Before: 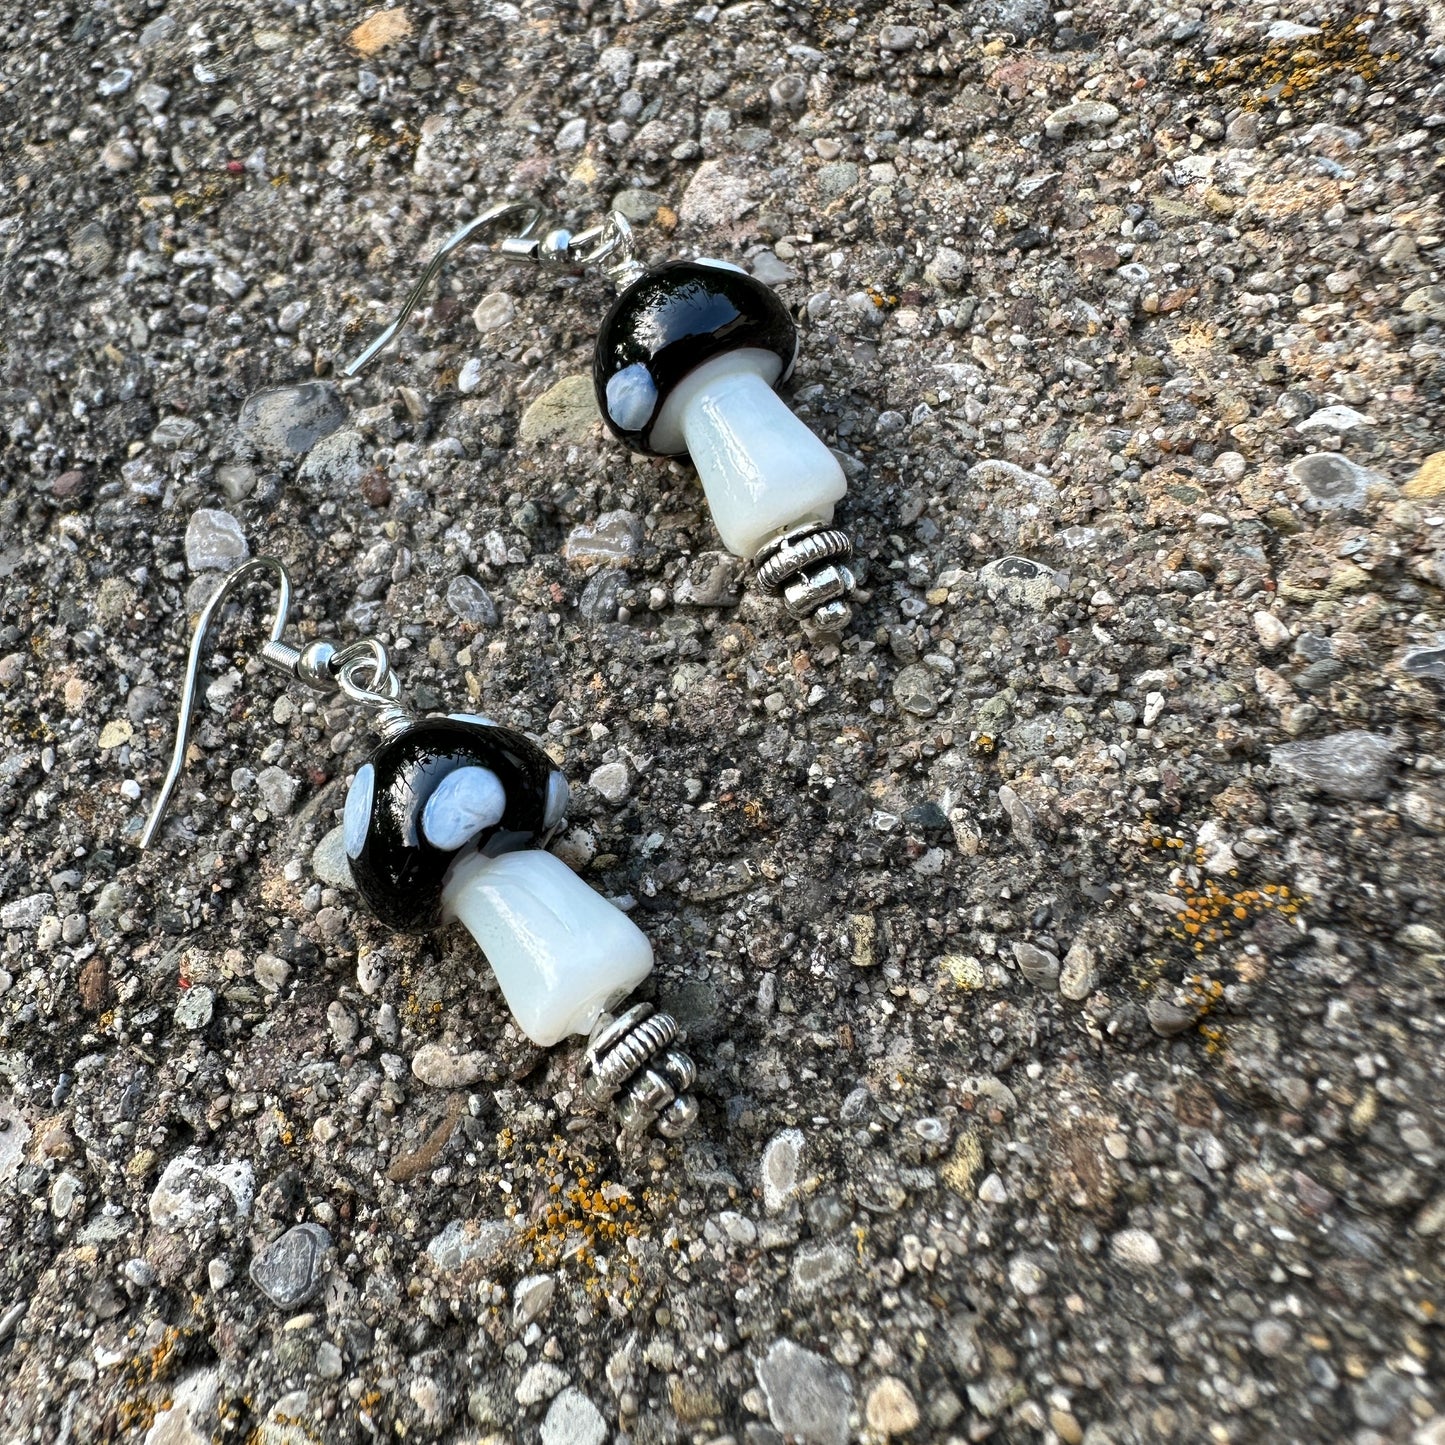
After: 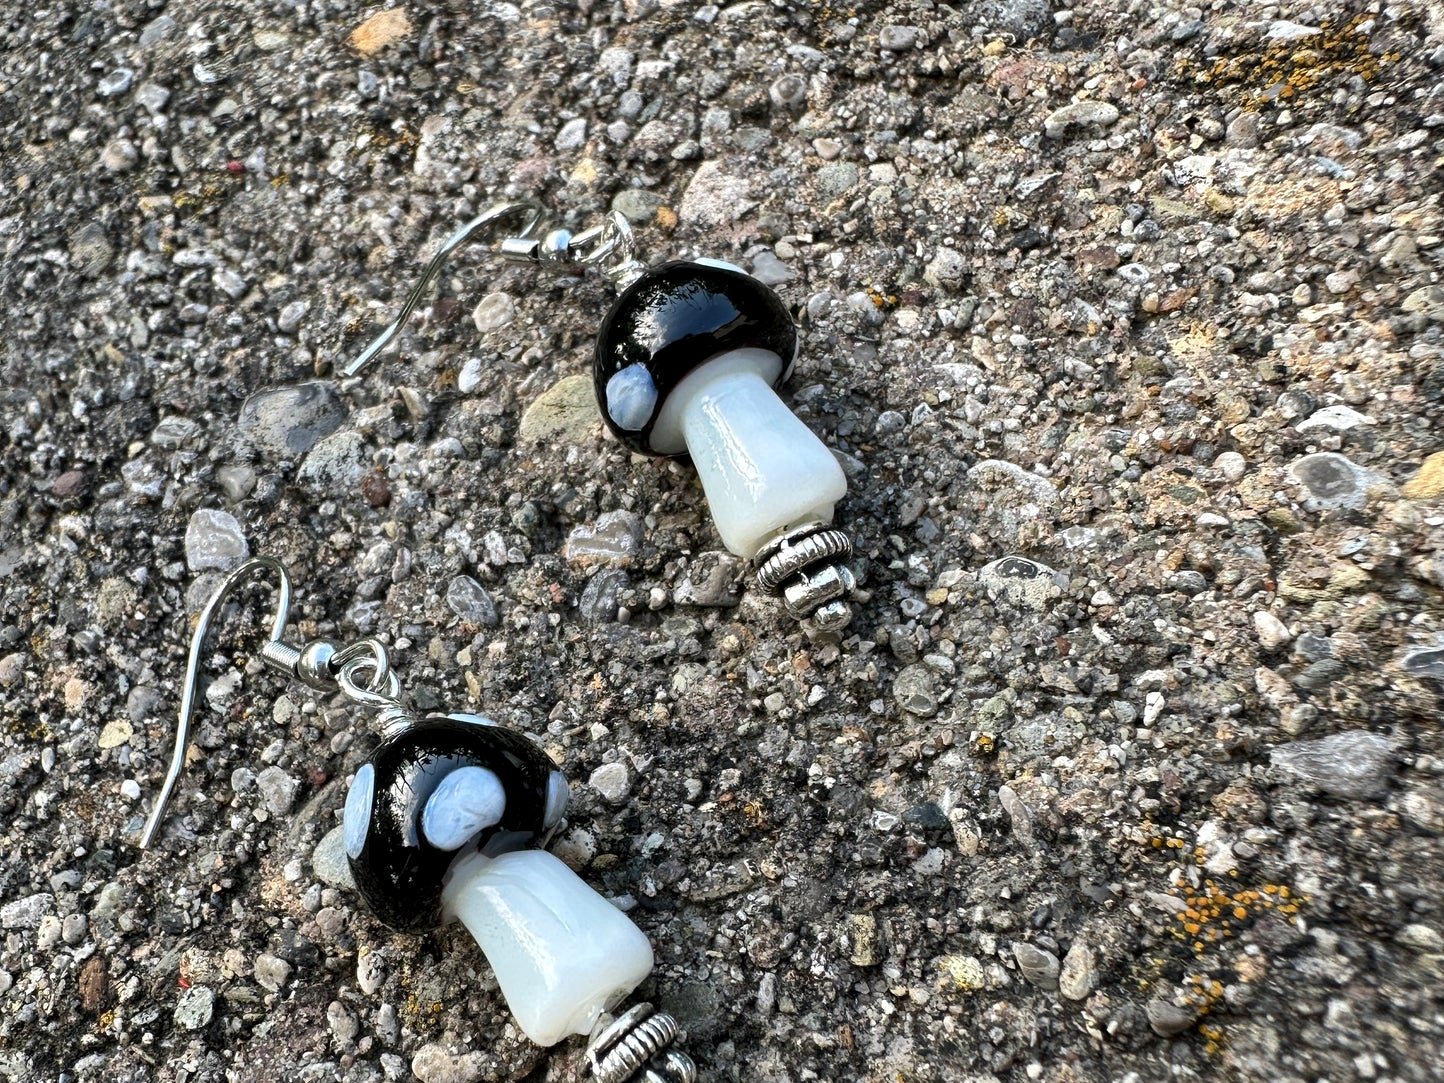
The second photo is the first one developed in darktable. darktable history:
crop: bottom 24.967%
local contrast: mode bilateral grid, contrast 20, coarseness 50, detail 130%, midtone range 0.2
